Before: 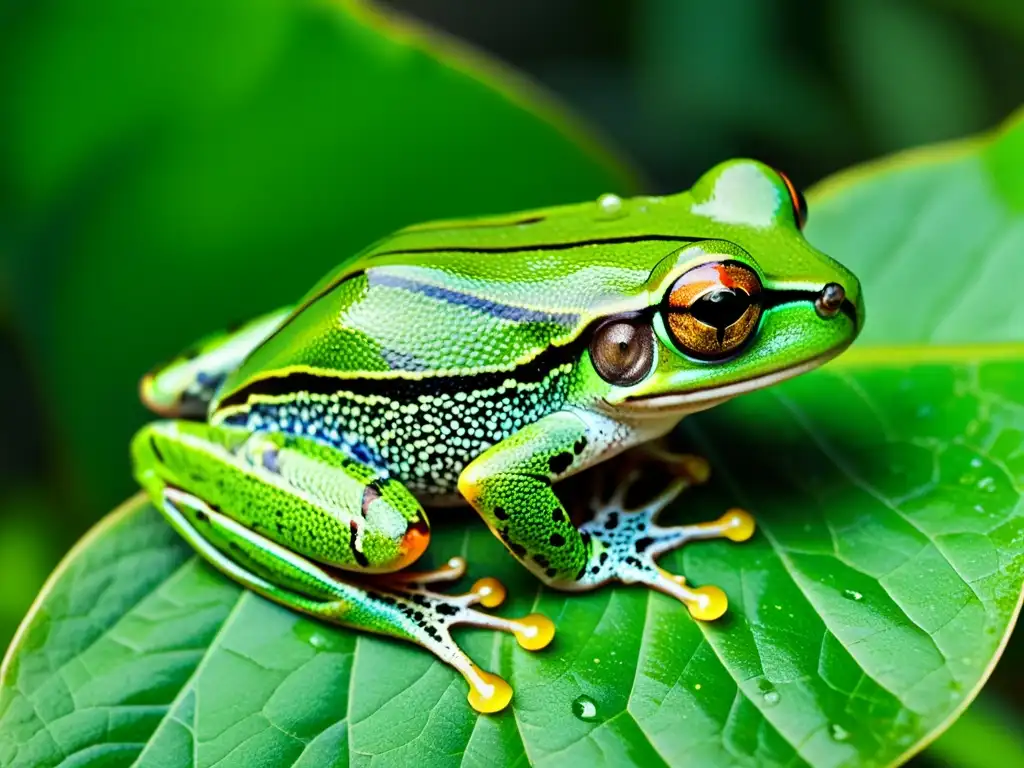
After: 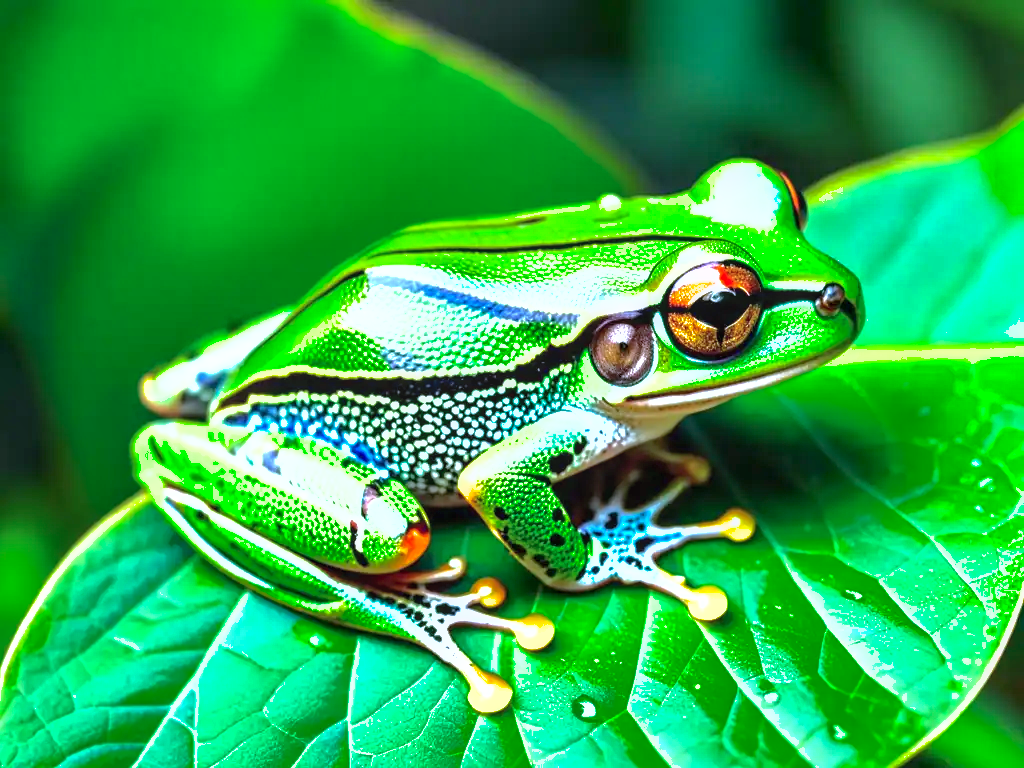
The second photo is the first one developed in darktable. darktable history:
contrast brightness saturation: contrast 0.1, brightness 0.03, saturation 0.09
shadows and highlights: shadows 40, highlights -60
color calibration: illuminant custom, x 0.373, y 0.388, temperature 4269.97 K
exposure: black level correction 0, exposure 0.877 EV, compensate exposure bias true, compensate highlight preservation false
local contrast: on, module defaults
